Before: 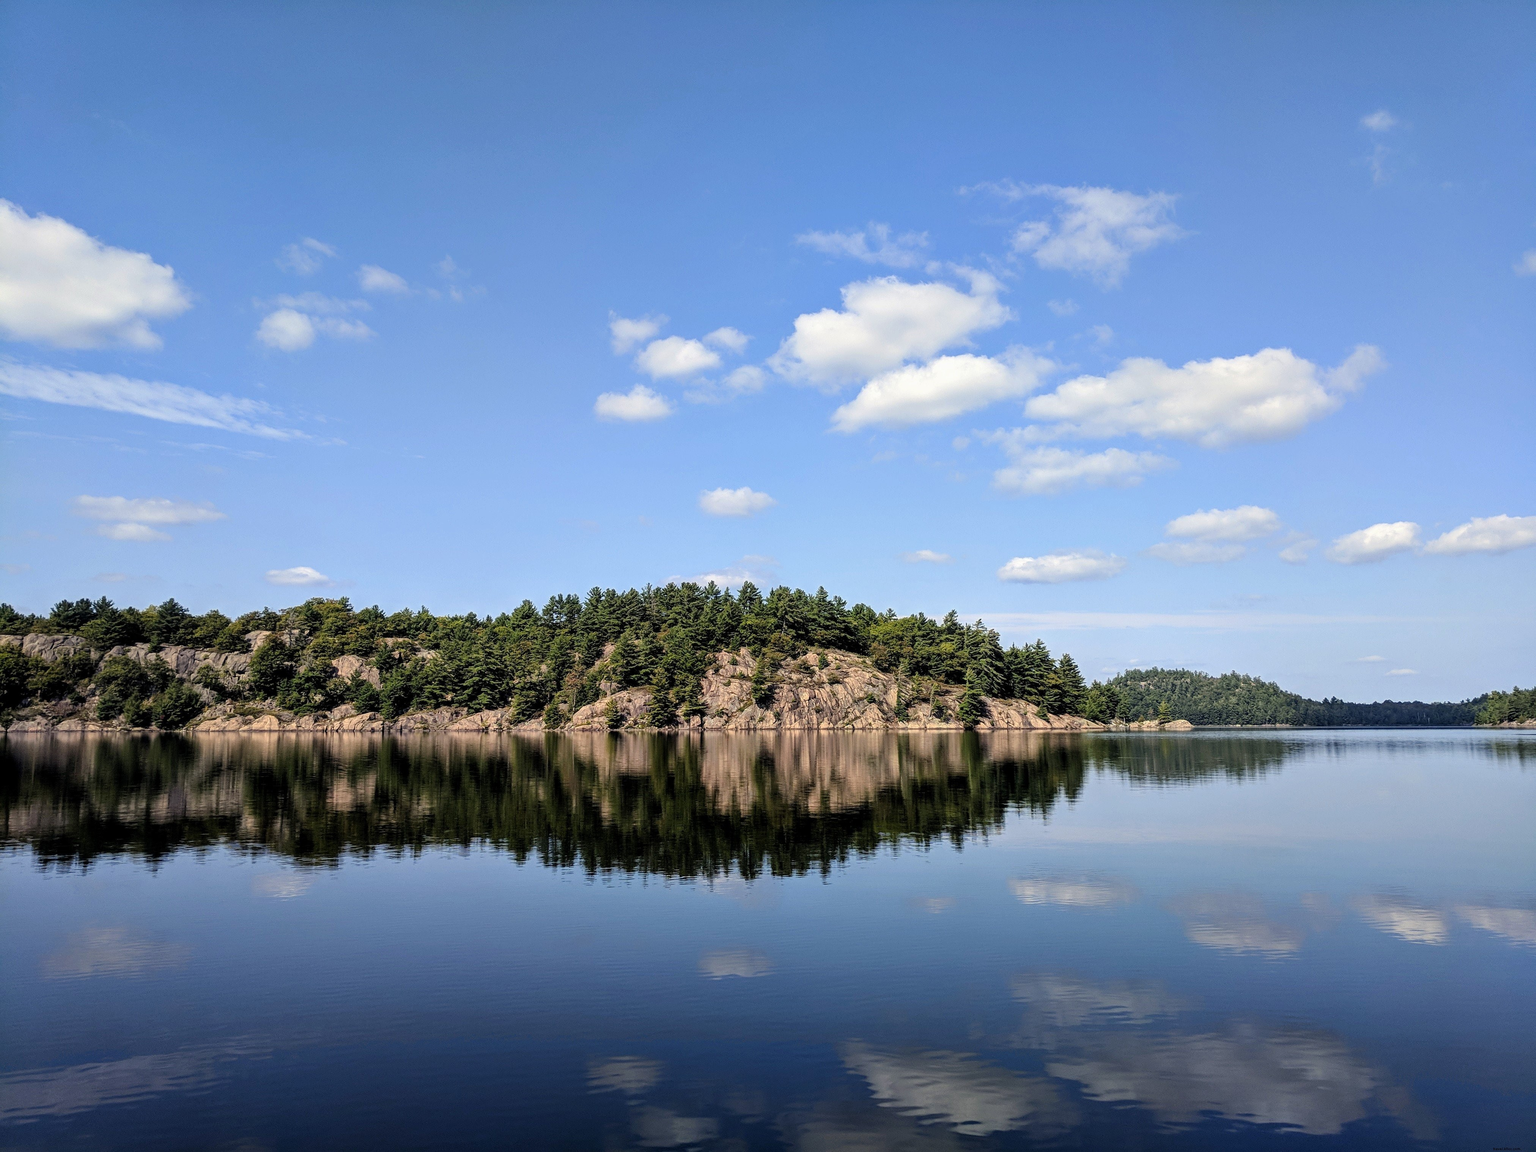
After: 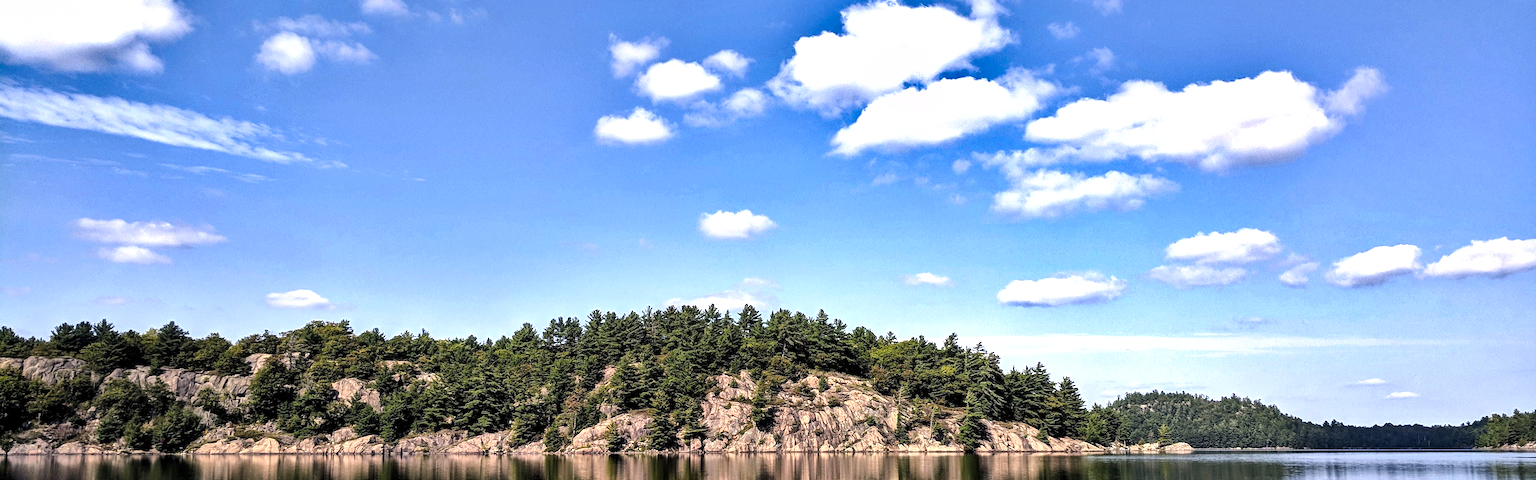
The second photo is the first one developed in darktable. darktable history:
crop and rotate: top 24.105%, bottom 34.194%
color balance rgb: highlights gain › chroma 2.029%, highlights gain › hue 291.38°, perceptual saturation grading › global saturation 0.846%, perceptual brilliance grading › global brilliance -4.28%, perceptual brilliance grading › highlights 24.375%, perceptual brilliance grading › mid-tones 7.156%, perceptual brilliance grading › shadows -5.106%
shadows and highlights: radius 115.93, shadows 41.59, highlights -61.65, soften with gaussian
tone equalizer: on, module defaults
